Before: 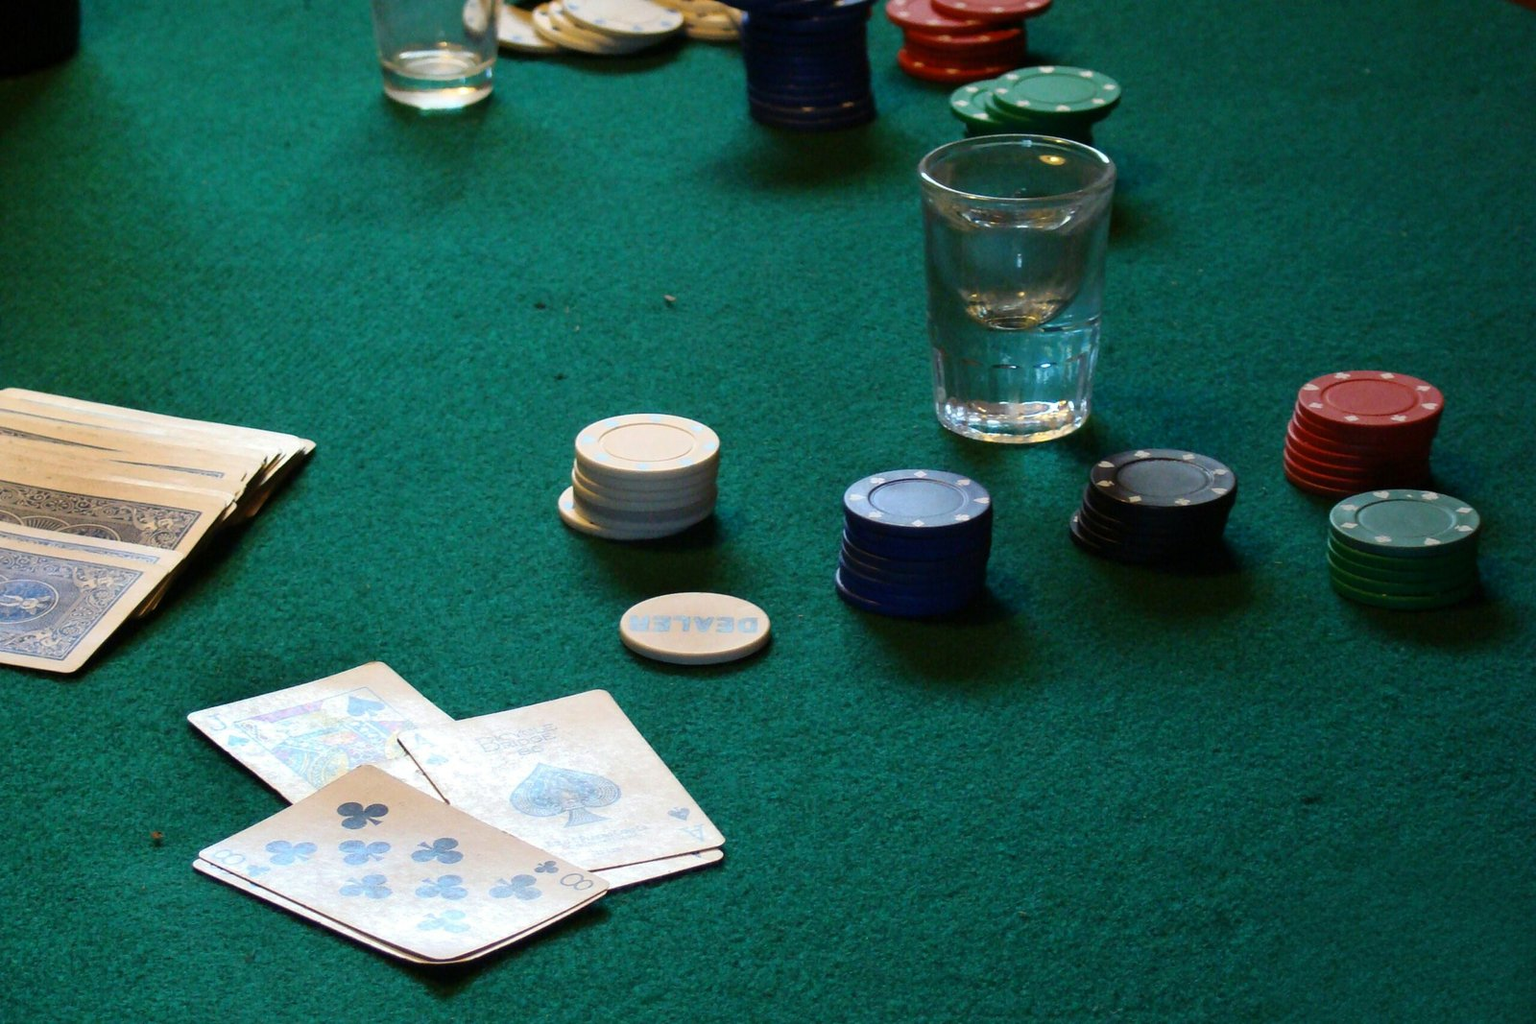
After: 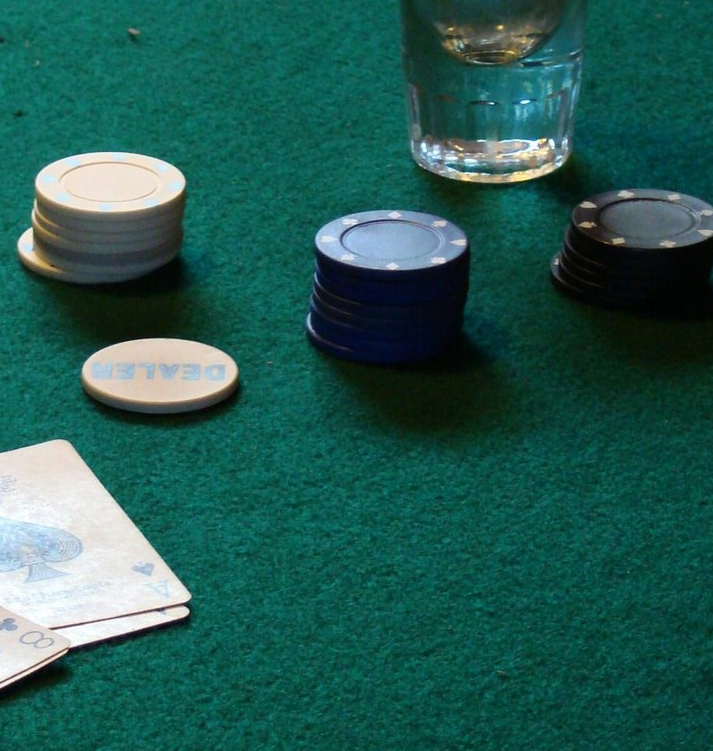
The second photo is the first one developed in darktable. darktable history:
crop: left 35.266%, top 26.206%, right 20.132%, bottom 3.364%
